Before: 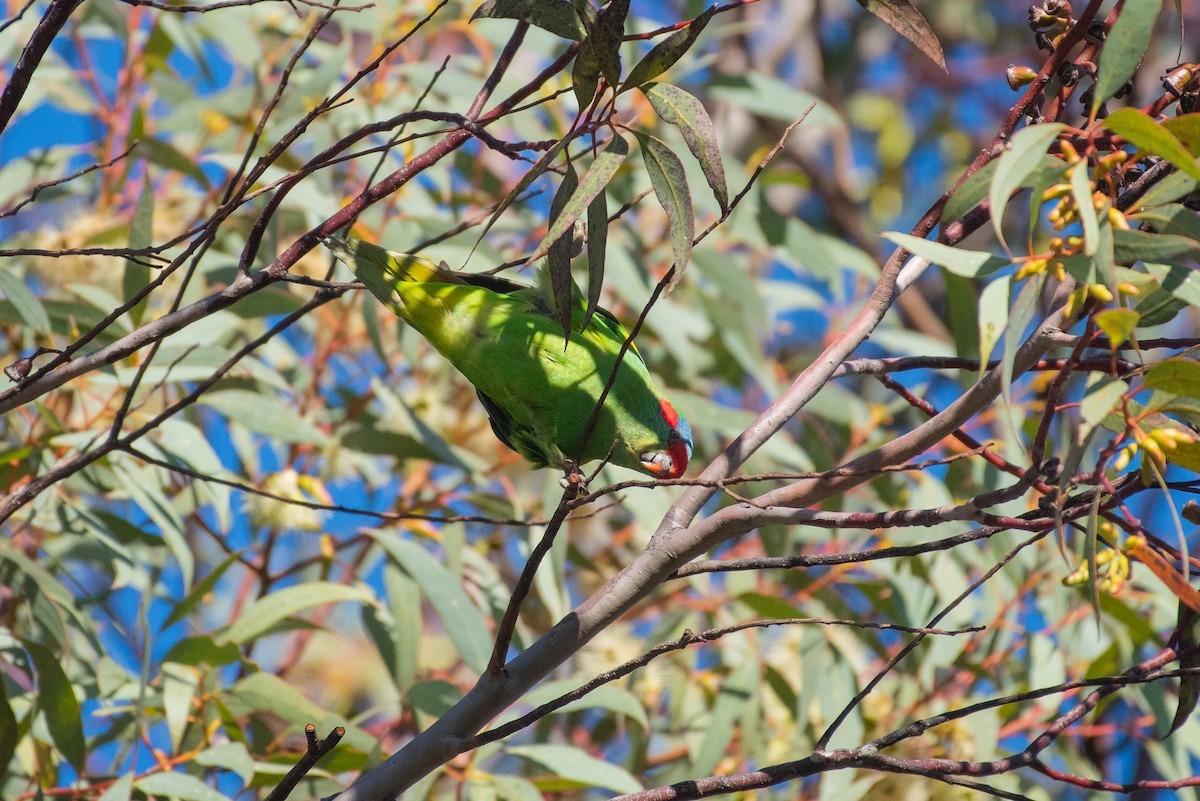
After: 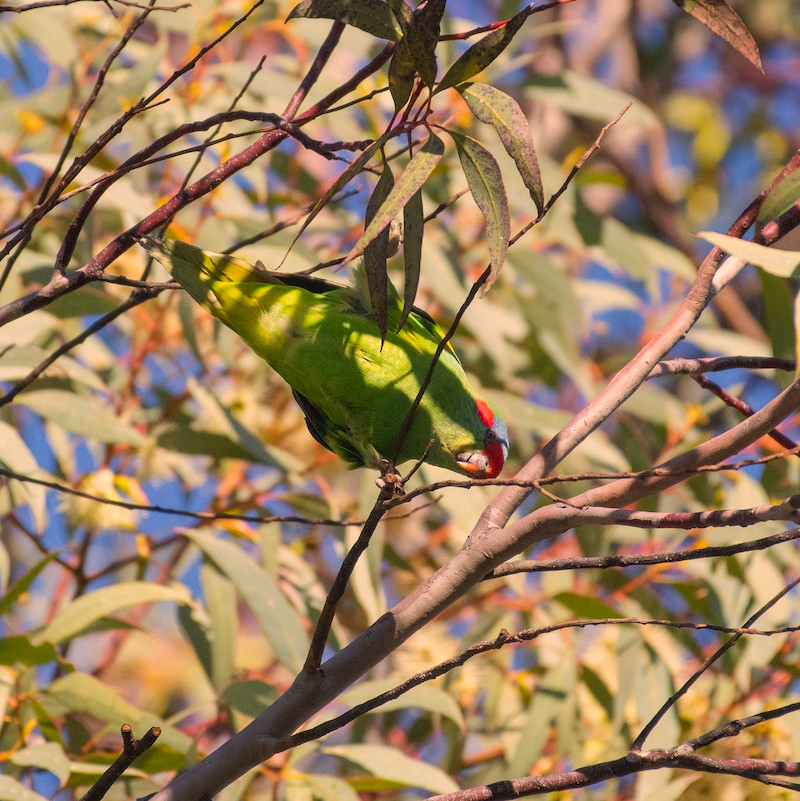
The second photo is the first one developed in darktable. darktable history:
color correction: highlights a* 17.5, highlights b* 18.91
crop and rotate: left 15.371%, right 17.907%
